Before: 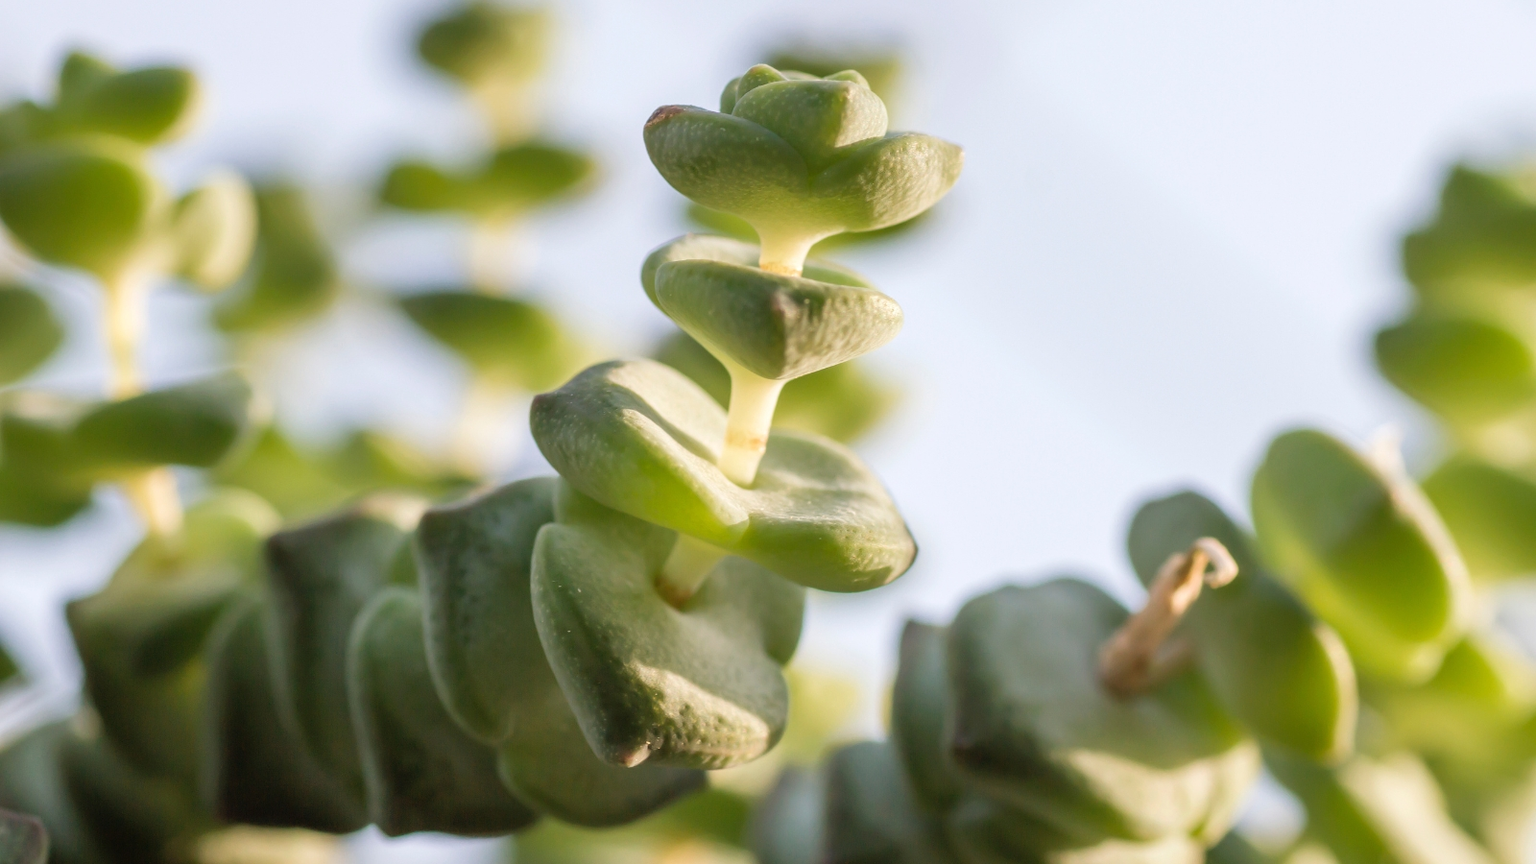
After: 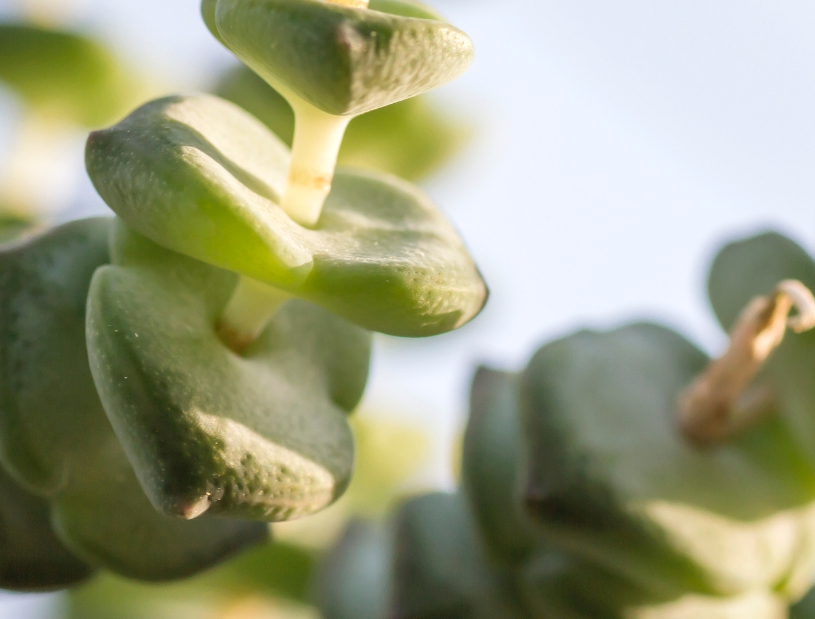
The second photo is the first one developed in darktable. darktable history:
levels: levels [0, 0.492, 0.984]
crop and rotate: left 29.237%, top 31.152%, right 19.807%
